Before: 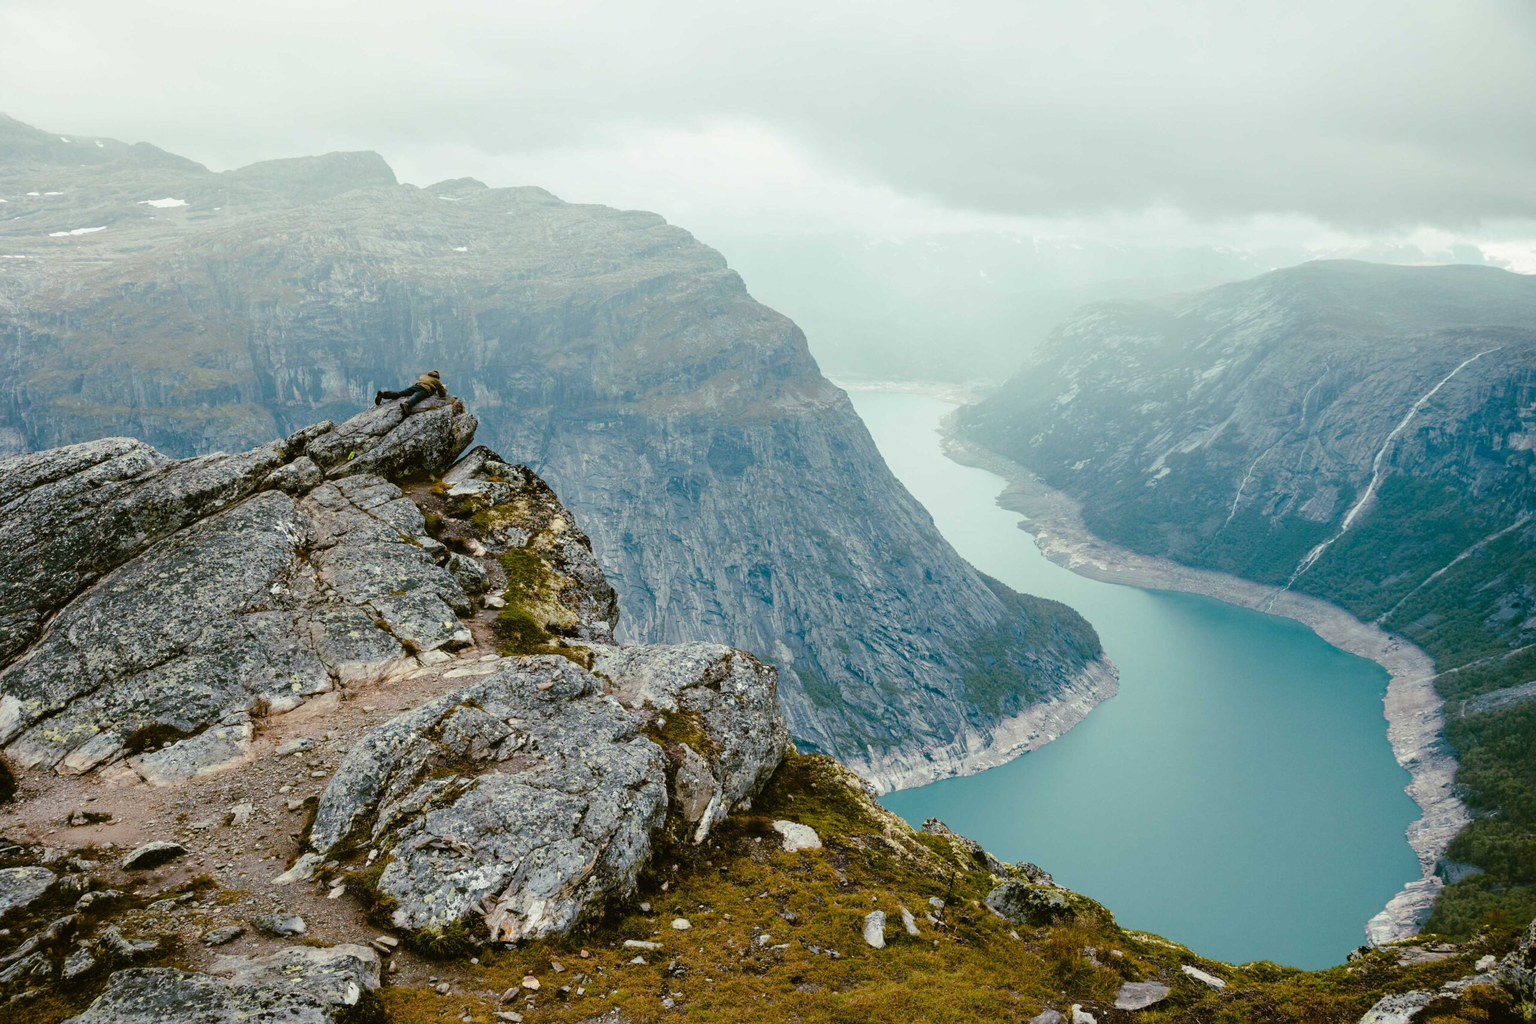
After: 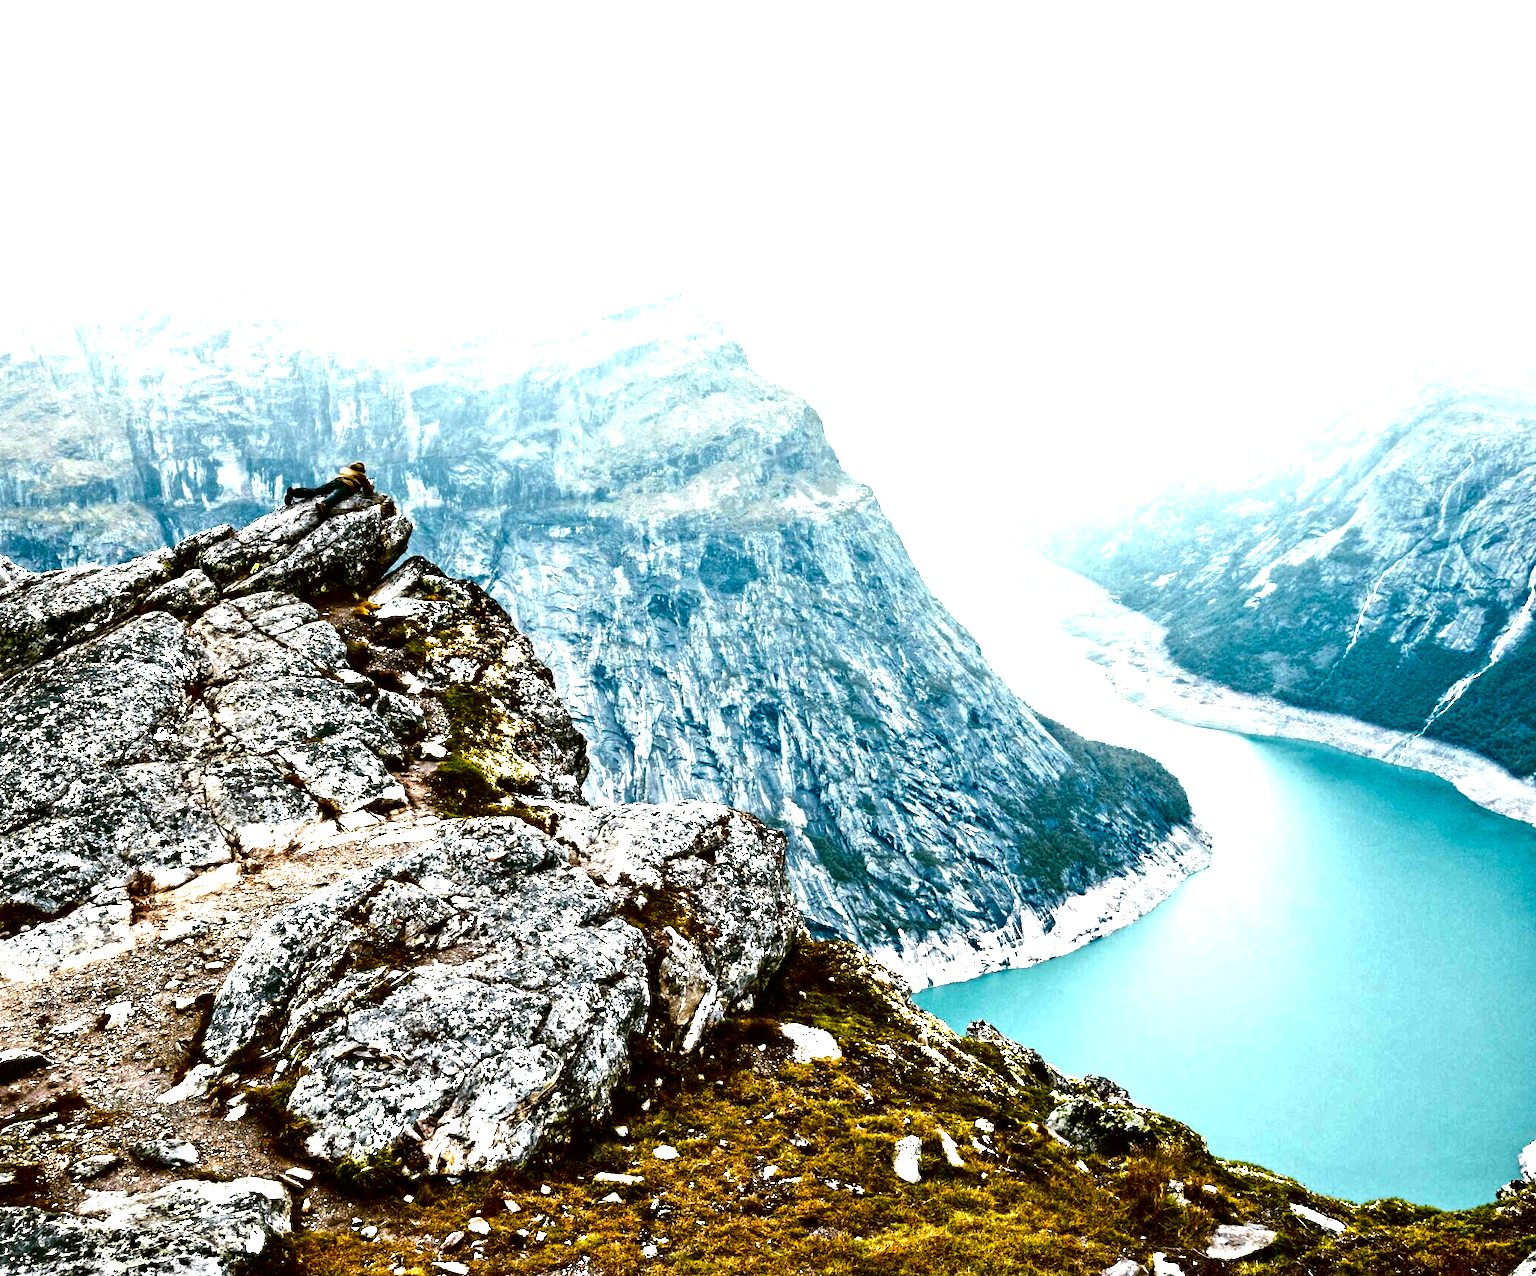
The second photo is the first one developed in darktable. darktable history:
crop and rotate: left 9.597%, right 10.195%
exposure: black level correction 0, exposure 1.55 EV, compensate exposure bias true, compensate highlight preservation false
contrast brightness saturation: contrast 0.09, brightness -0.59, saturation 0.17
contrast equalizer: y [[0.511, 0.558, 0.631, 0.632, 0.559, 0.512], [0.5 ×6], [0.507, 0.559, 0.627, 0.644, 0.647, 0.647], [0 ×6], [0 ×6]]
